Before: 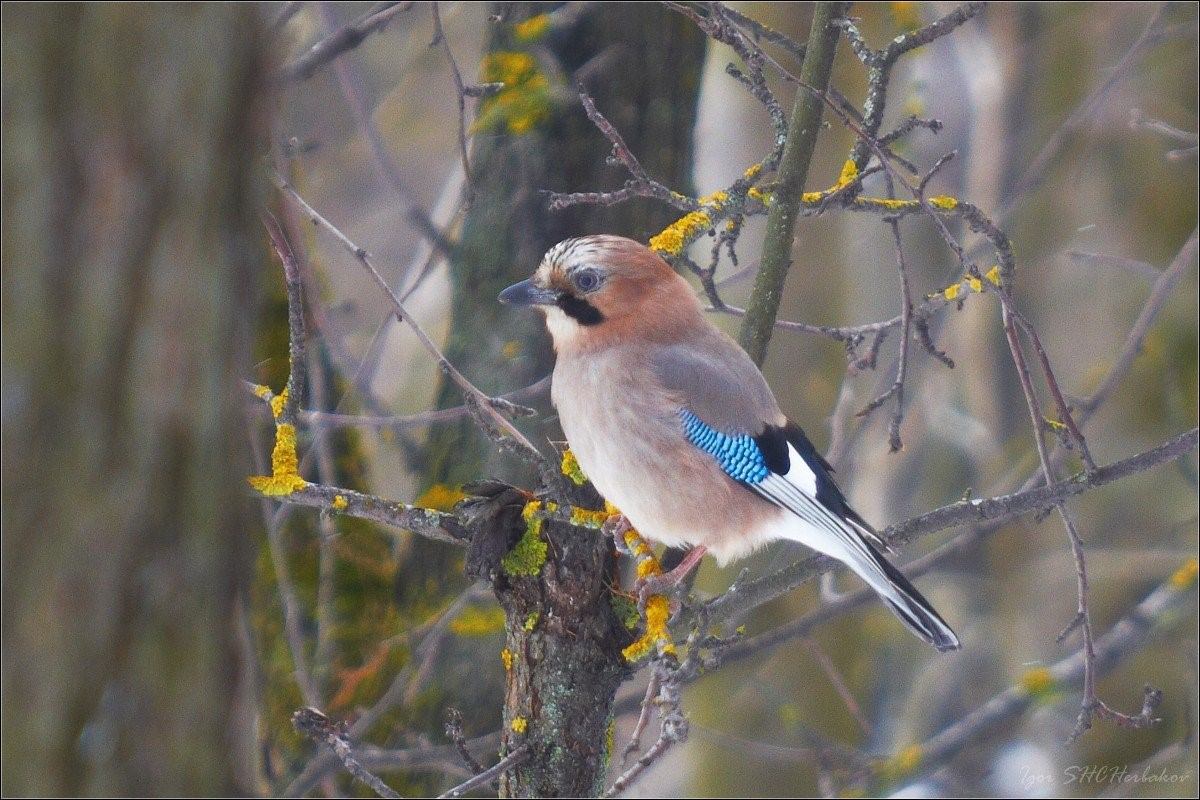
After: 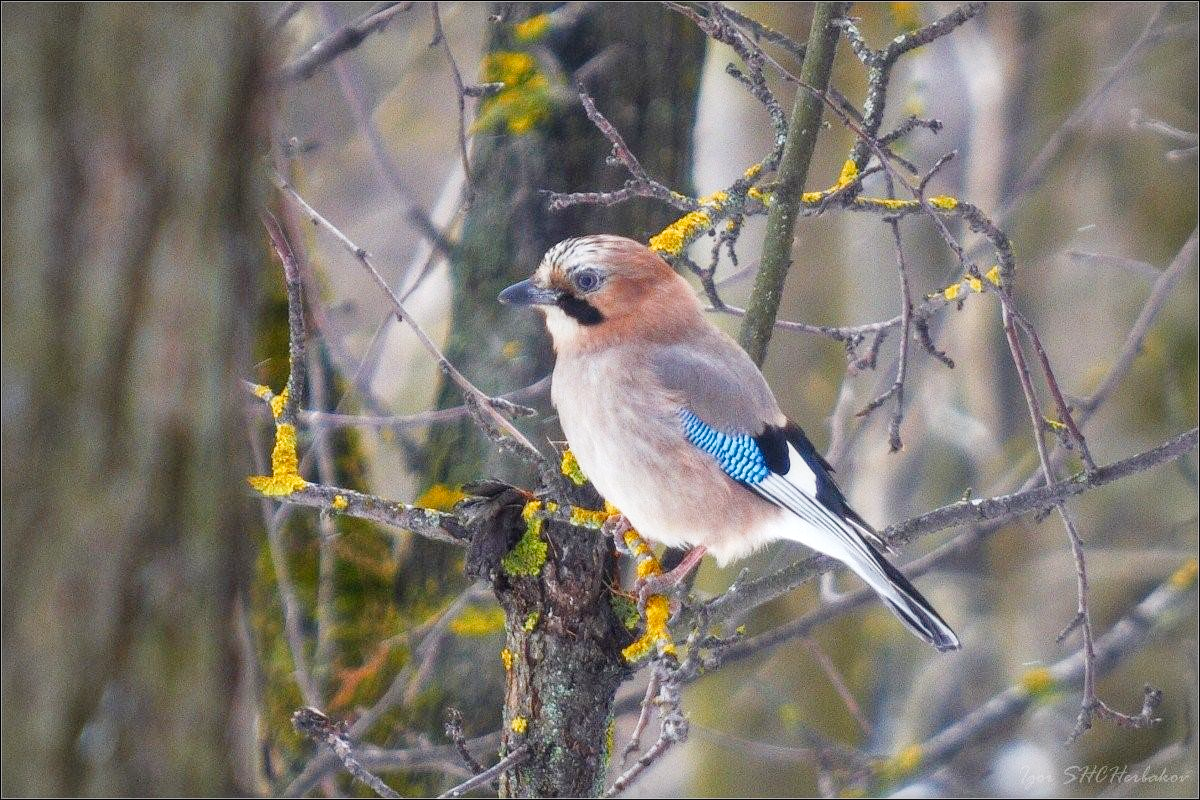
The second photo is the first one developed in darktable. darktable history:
tone curve: curves: ch0 [(0, 0) (0.004, 0.001) (0.133, 0.112) (0.325, 0.362) (0.832, 0.893) (1, 1)], preserve colors none
vignetting: brightness -0.162
local contrast: on, module defaults
